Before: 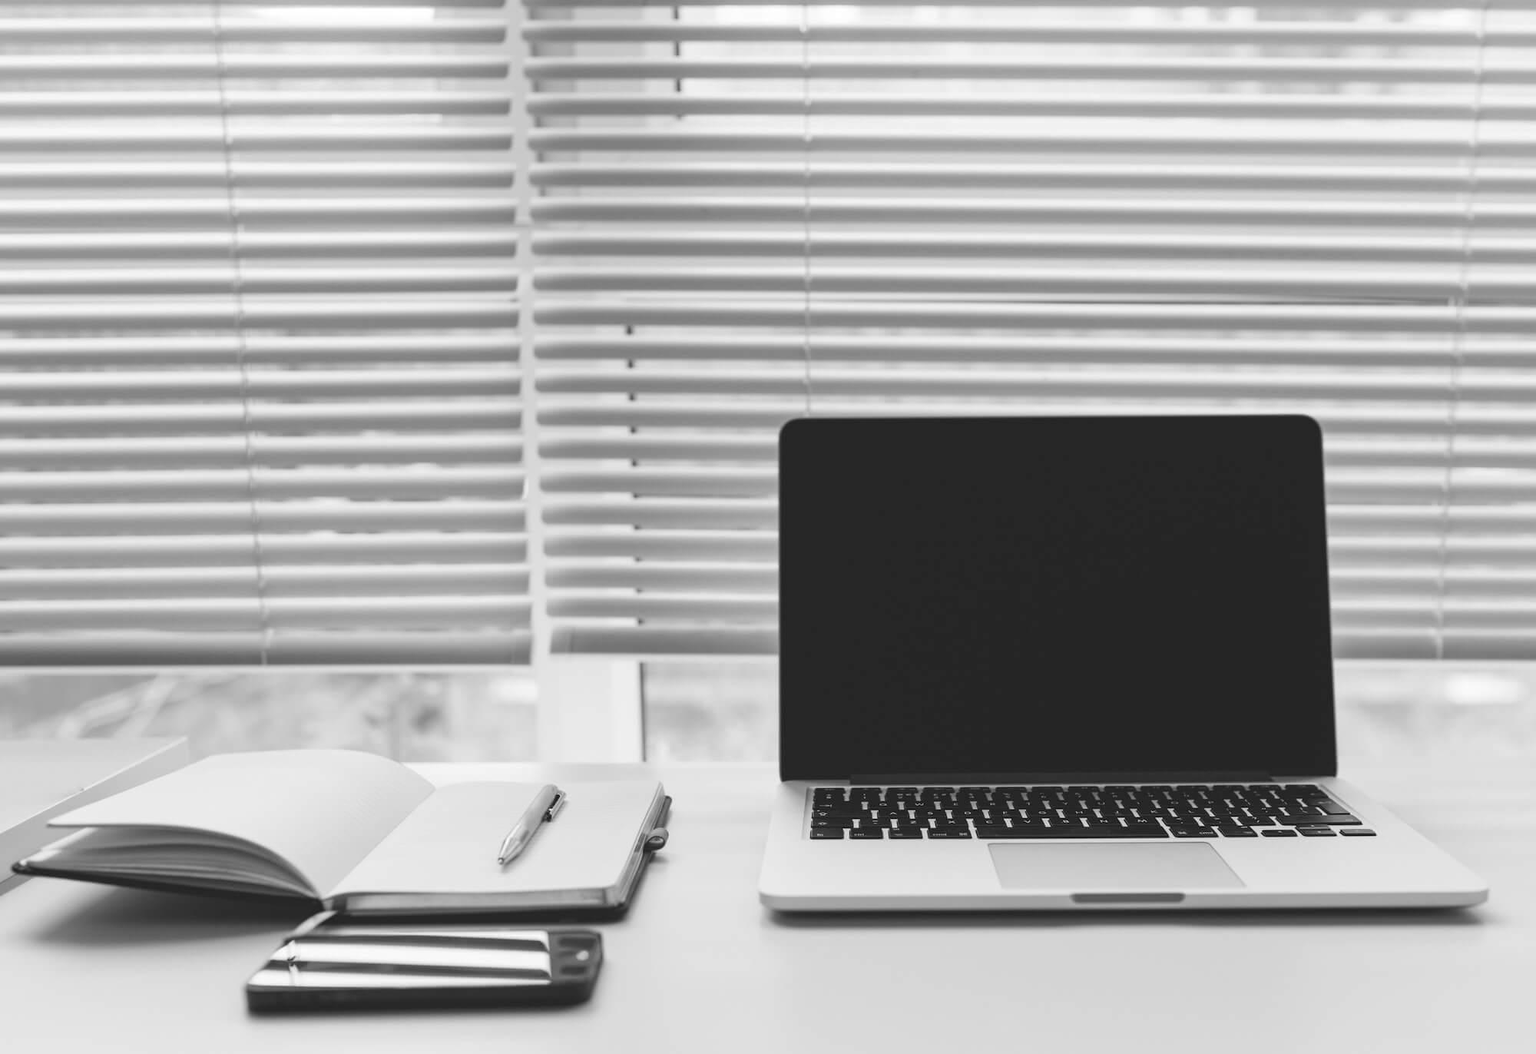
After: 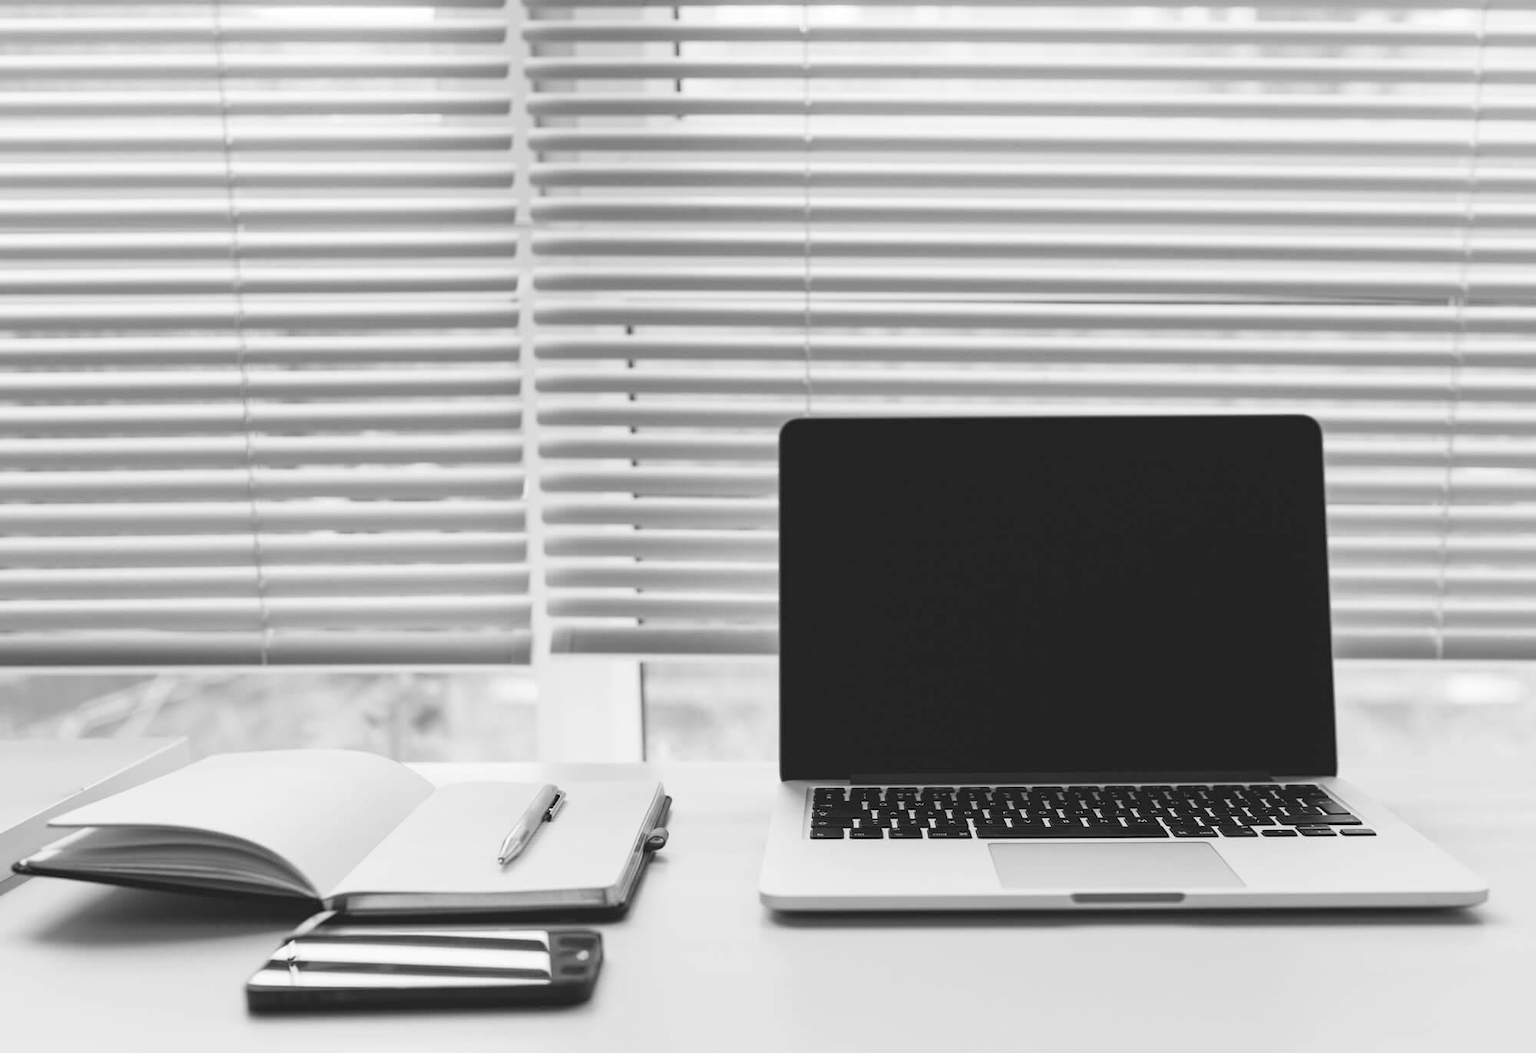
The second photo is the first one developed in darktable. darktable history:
tone curve: curves: ch0 [(0, 0.012) (0.056, 0.046) (0.218, 0.213) (0.606, 0.62) (0.82, 0.846) (1, 1)]; ch1 [(0, 0) (0.226, 0.261) (0.403, 0.437) (0.469, 0.472) (0.495, 0.499) (0.514, 0.504) (0.545, 0.555) (0.59, 0.598) (0.714, 0.733) (1, 1)]; ch2 [(0, 0) (0.269, 0.299) (0.459, 0.45) (0.498, 0.499) (0.523, 0.512) (0.568, 0.558) (0.634, 0.617) (0.702, 0.662) (0.781, 0.775) (1, 1)], preserve colors none
